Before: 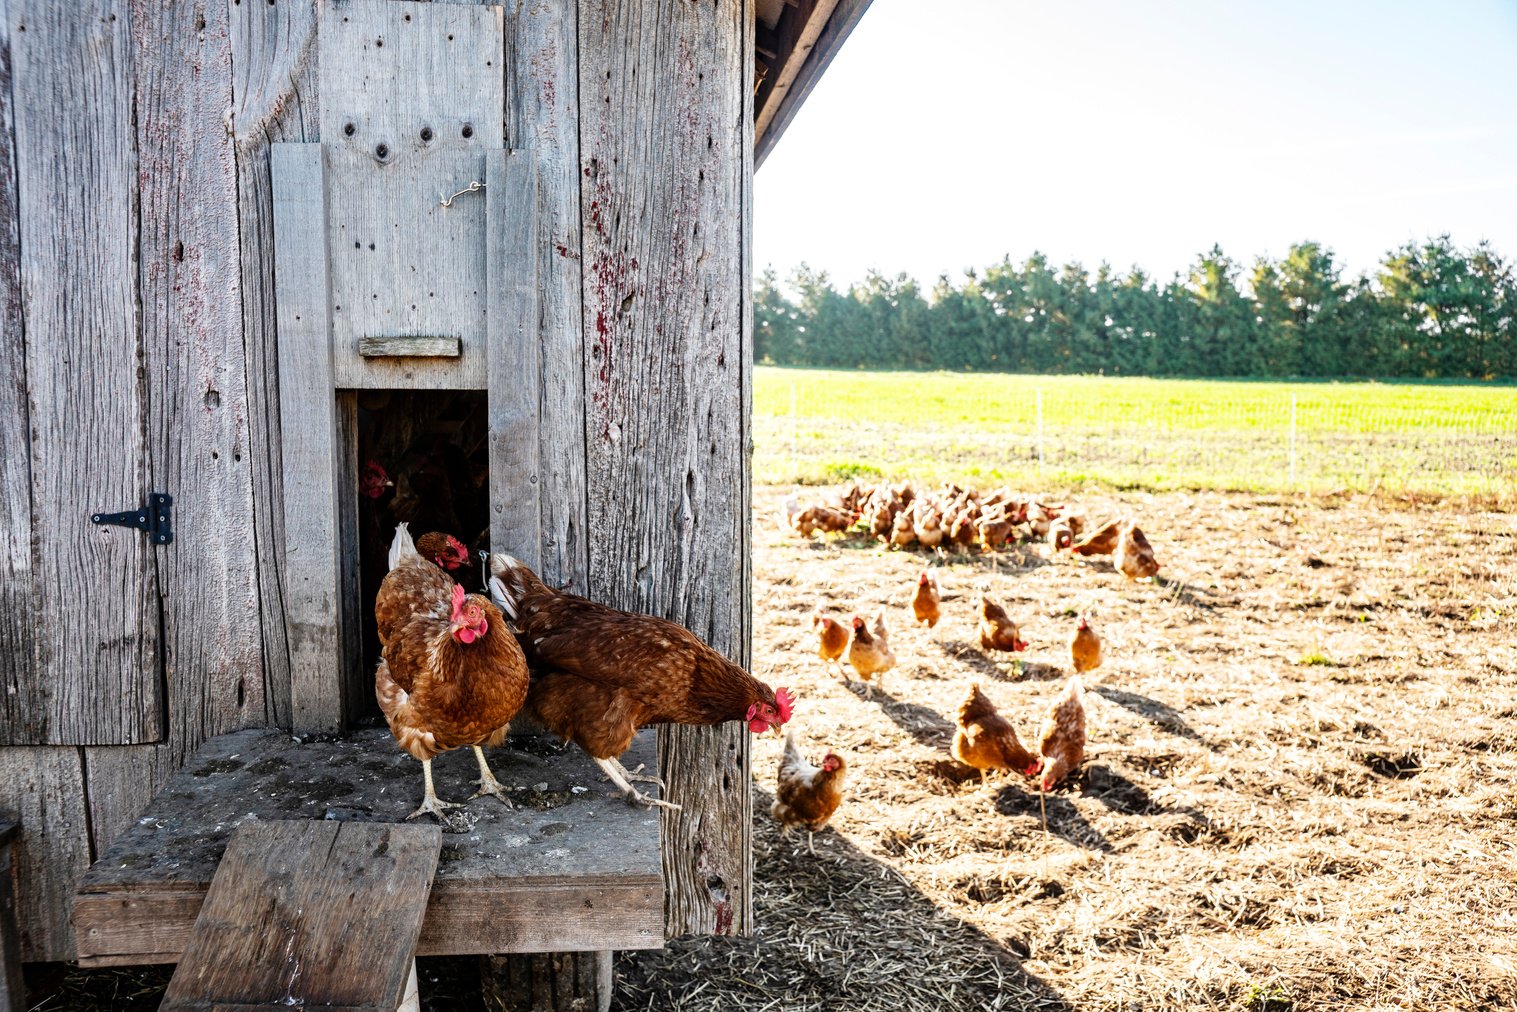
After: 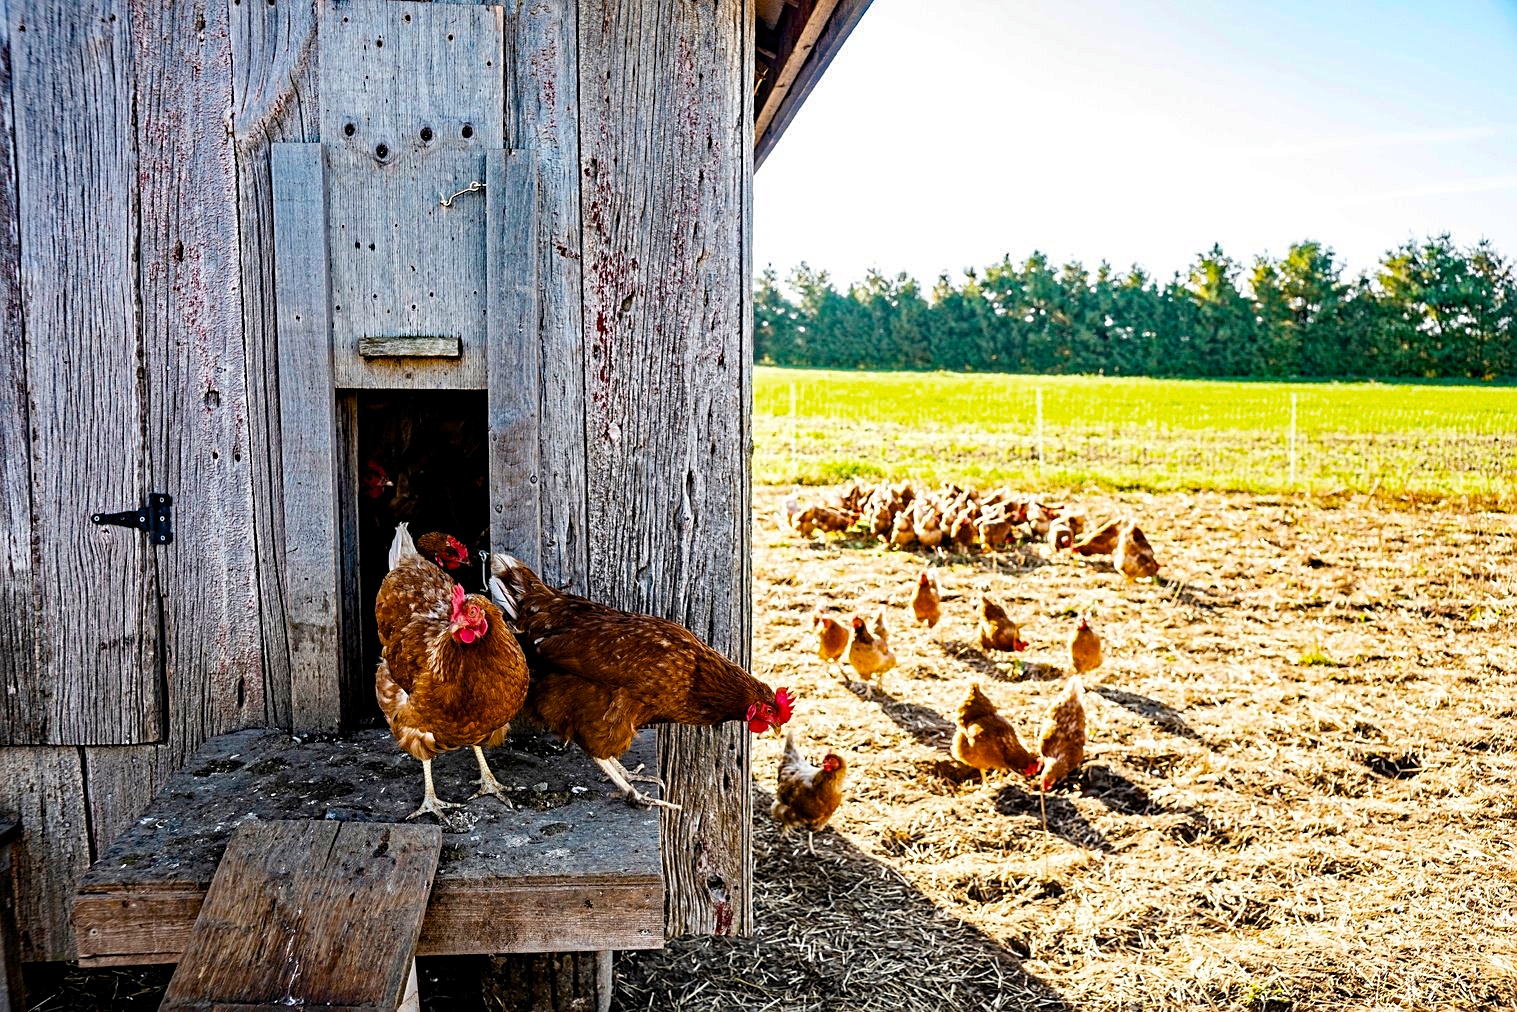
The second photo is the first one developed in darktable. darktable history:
haze removal: strength 0.526, distance 0.924, compatibility mode true, adaptive false
color balance rgb: global offset › luminance -0.27%, linear chroma grading › global chroma 14.999%, perceptual saturation grading › global saturation 10.454%, saturation formula JzAzBz (2021)
sharpen: on, module defaults
